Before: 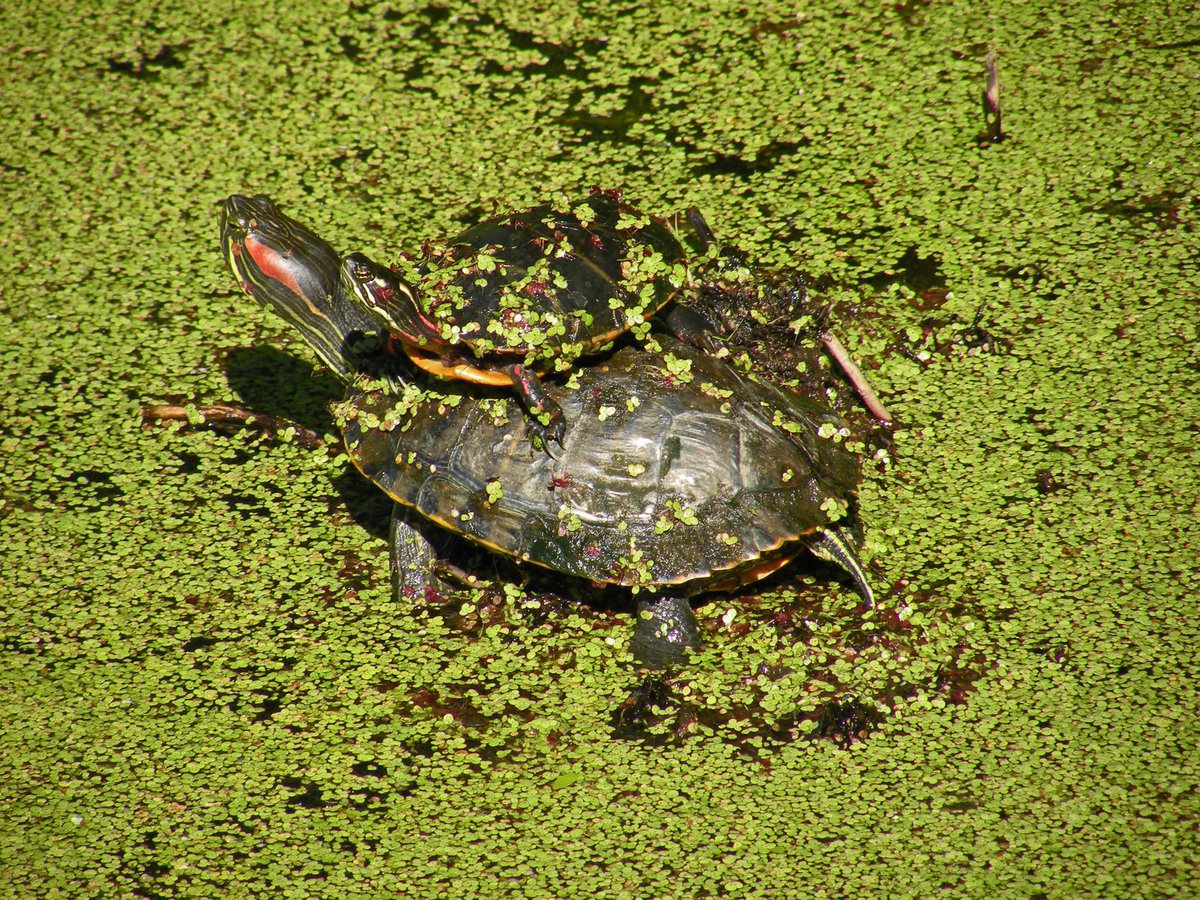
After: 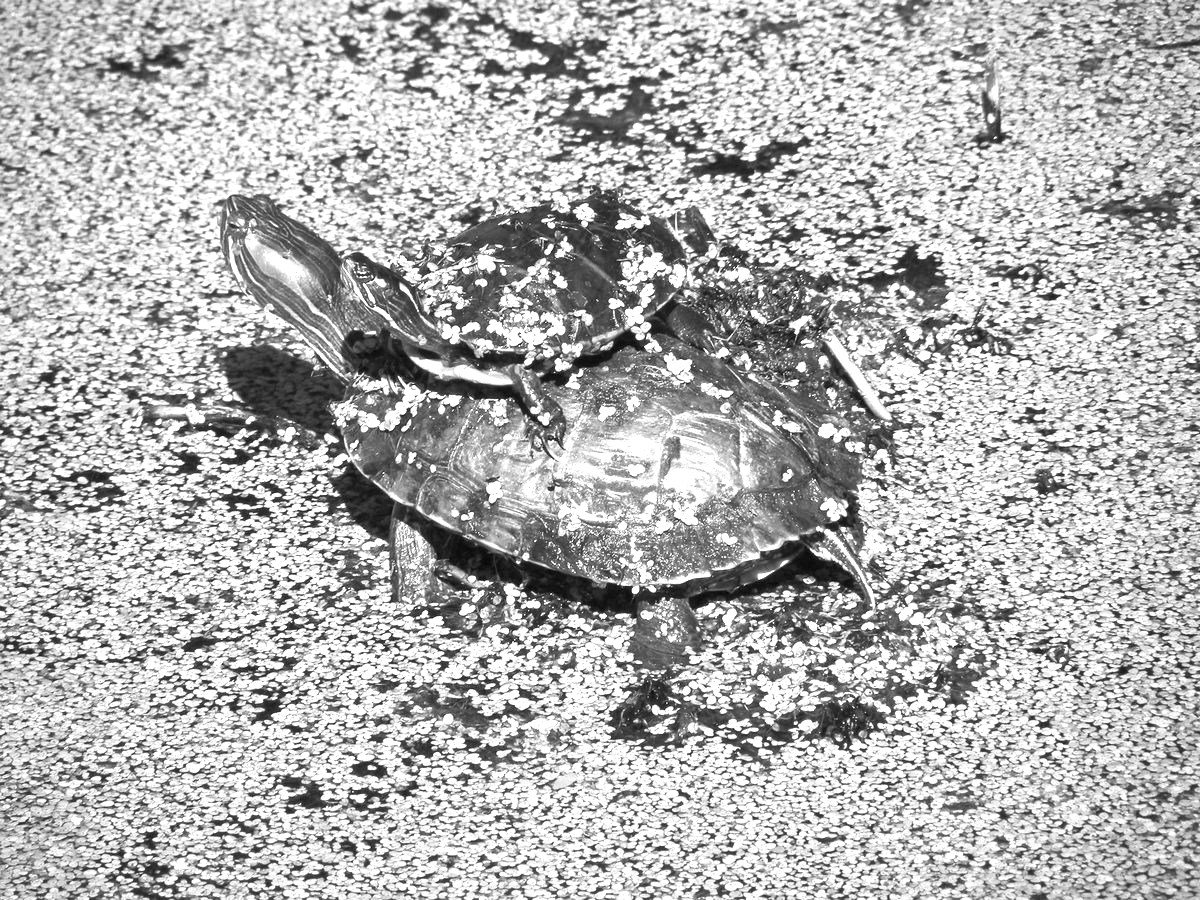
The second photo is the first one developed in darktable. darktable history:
monochrome: a 73.58, b 64.21
exposure: black level correction 0, exposure 1.379 EV, compensate exposure bias true, compensate highlight preservation false
